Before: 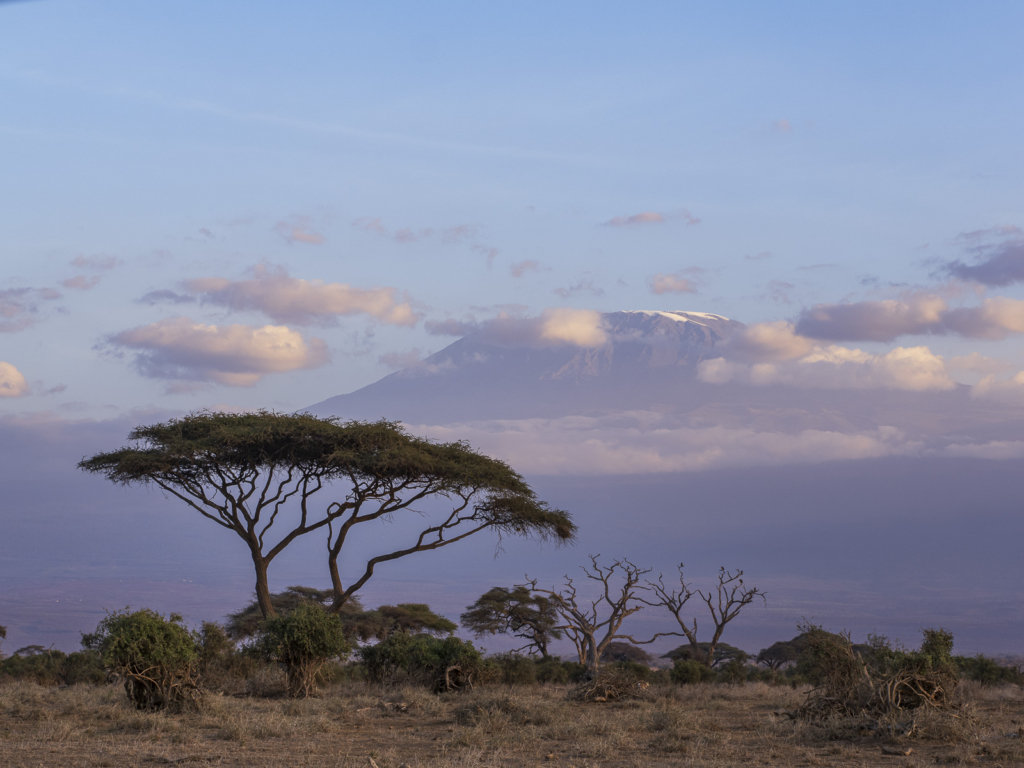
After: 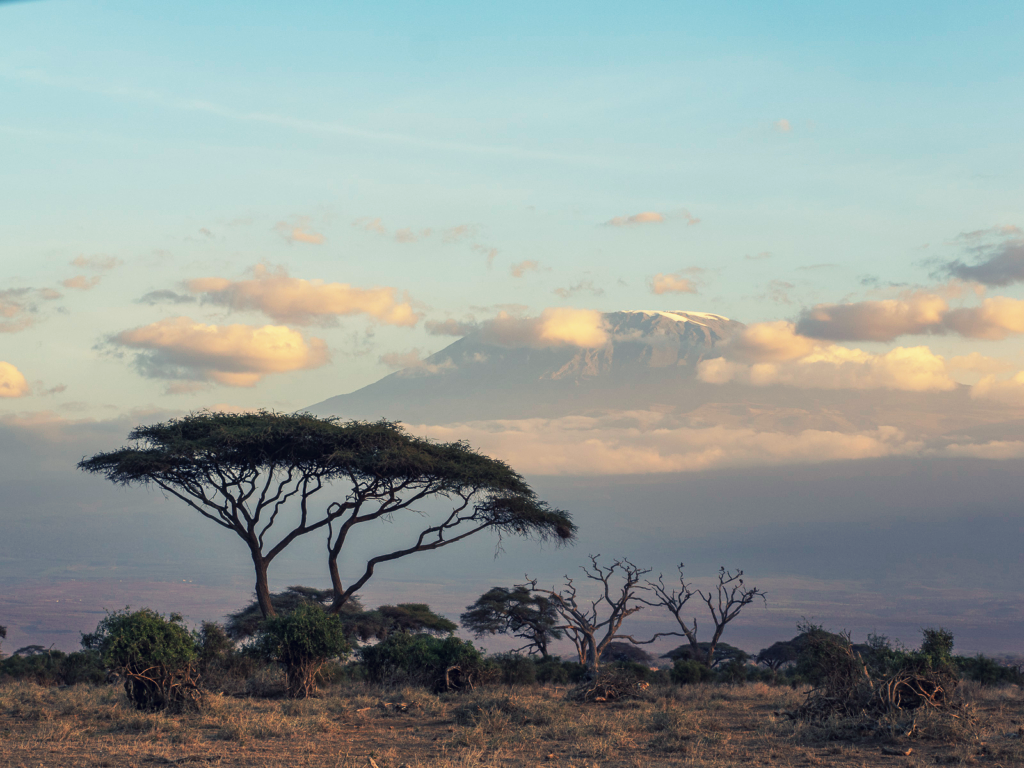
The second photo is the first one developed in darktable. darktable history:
tone curve: curves: ch0 [(0, 0) (0.003, 0.011) (0.011, 0.019) (0.025, 0.03) (0.044, 0.045) (0.069, 0.061) (0.1, 0.085) (0.136, 0.119) (0.177, 0.159) (0.224, 0.205) (0.277, 0.261) (0.335, 0.329) (0.399, 0.407) (0.468, 0.508) (0.543, 0.606) (0.623, 0.71) (0.709, 0.815) (0.801, 0.903) (0.898, 0.957) (1, 1)], preserve colors none
color look up table: target L [97.1, 92.62, 90.45, 79.46, 79.8, 75.45, 72.2, 66.51, 65.36, 59.83, 53.76, 51.6, 41.85, 39.52, 200.48, 94.59, 85.57, 73.35, 72.22, 57.05, 54.83, 62.8, 48.95, 50.06, 44.02, 43.21, 35.31, 30.12, 15.54, 0.341, 84.58, 67.73, 61.72, 52.35, 56.05, 58.61, 57.2, 57.46, 48.77, 40.08, 42.79, 35.82, 26.8, 6.38, 84.61, 92.17, 69.27, 63.13, 26.79], target a [-32.55, -21.79, -40.48, -68.94, -75.34, -0.538, -53.59, -55.73, 2.67, -24.78, -21.77, -36.65, -17.37, -30.02, 0, -10.91, -18.93, 17.59, 11.49, 41.11, 52.36, 19.74, 63.02, 49.42, 53.36, 56.59, 20.24, 1.618, 32.47, 1.301, 14.71, 39.77, -4.854, 69.55, 56.85, 28.85, -0.245, 22.92, 56.91, 20.04, -8.588, 53.16, 35.8, 29.89, -40.24, -10.22, -31.5, -37.13, -15.77], target b [66.34, 35.83, 75.7, 39.17, 67.9, 28.39, 23.71, 53.21, 53.83, 34.82, 13.46, 24.82, 19.7, 33.6, 0, 30.97, 76.34, 16.87, 43.96, 45.49, 5.889, 31.68, 26.03, 15.04, 45.78, 18.74, 32.47, -2.668, 1.781, -9.751, -6.762, -29.12, -28.8, -32.49, -40.36, -13.54, 0.967, 14.82, -2.496, -65.82, -28.13, -40.11, -26.96, -41.42, -6.12, 1.396, -27.83, 2.536, -8.123], num patches 49
